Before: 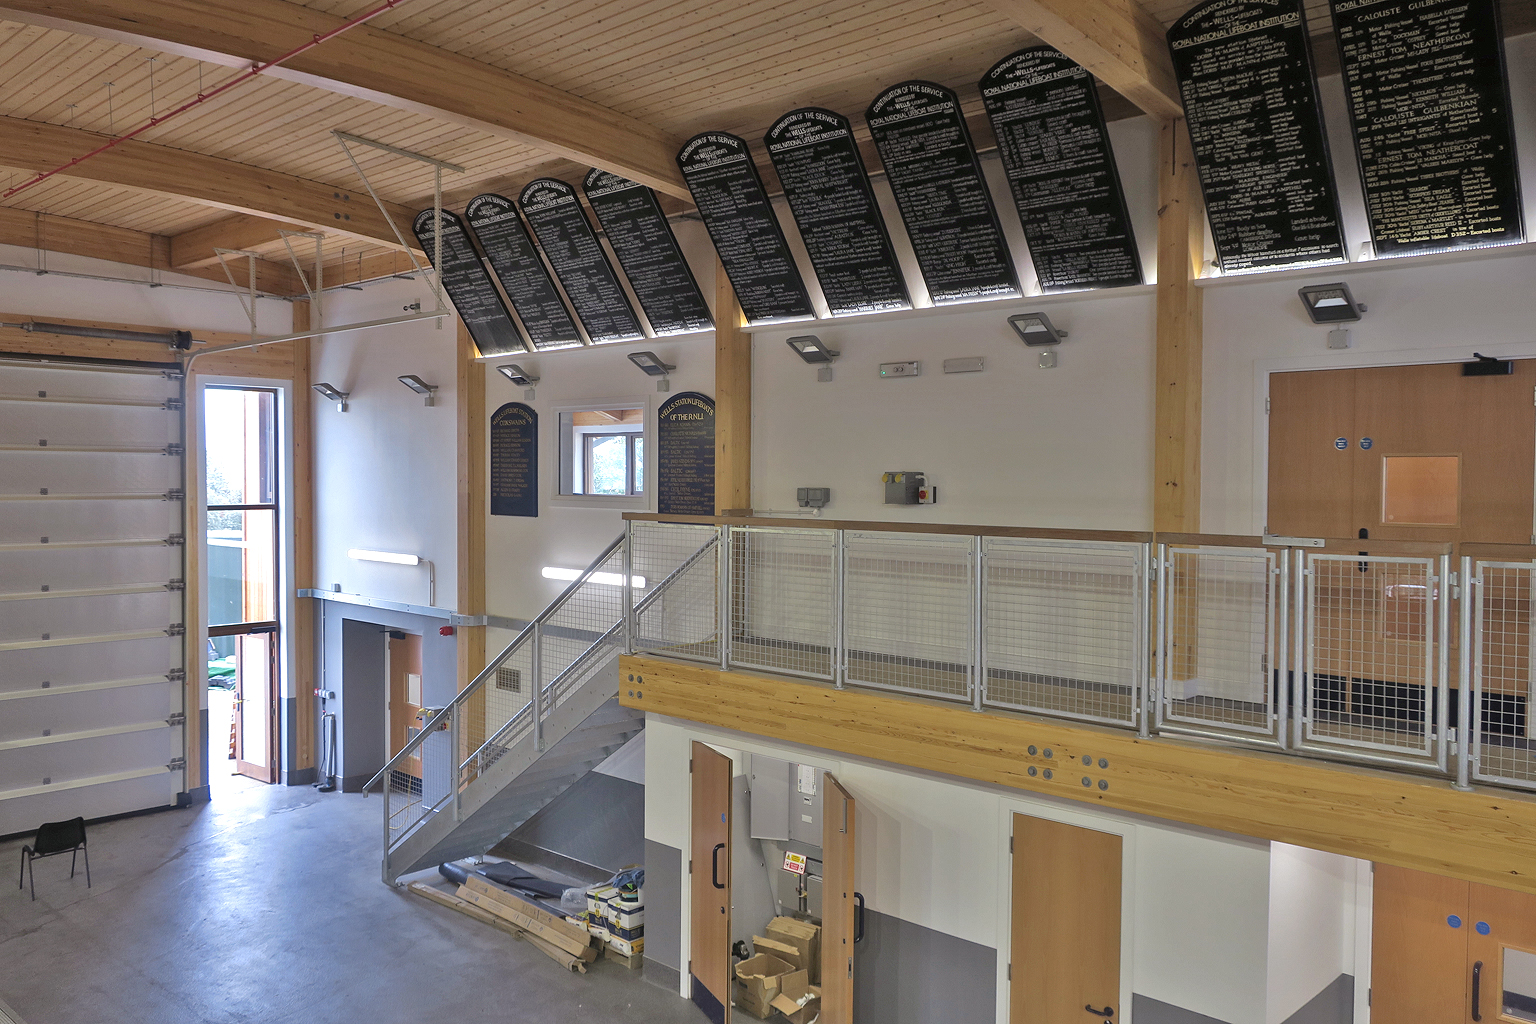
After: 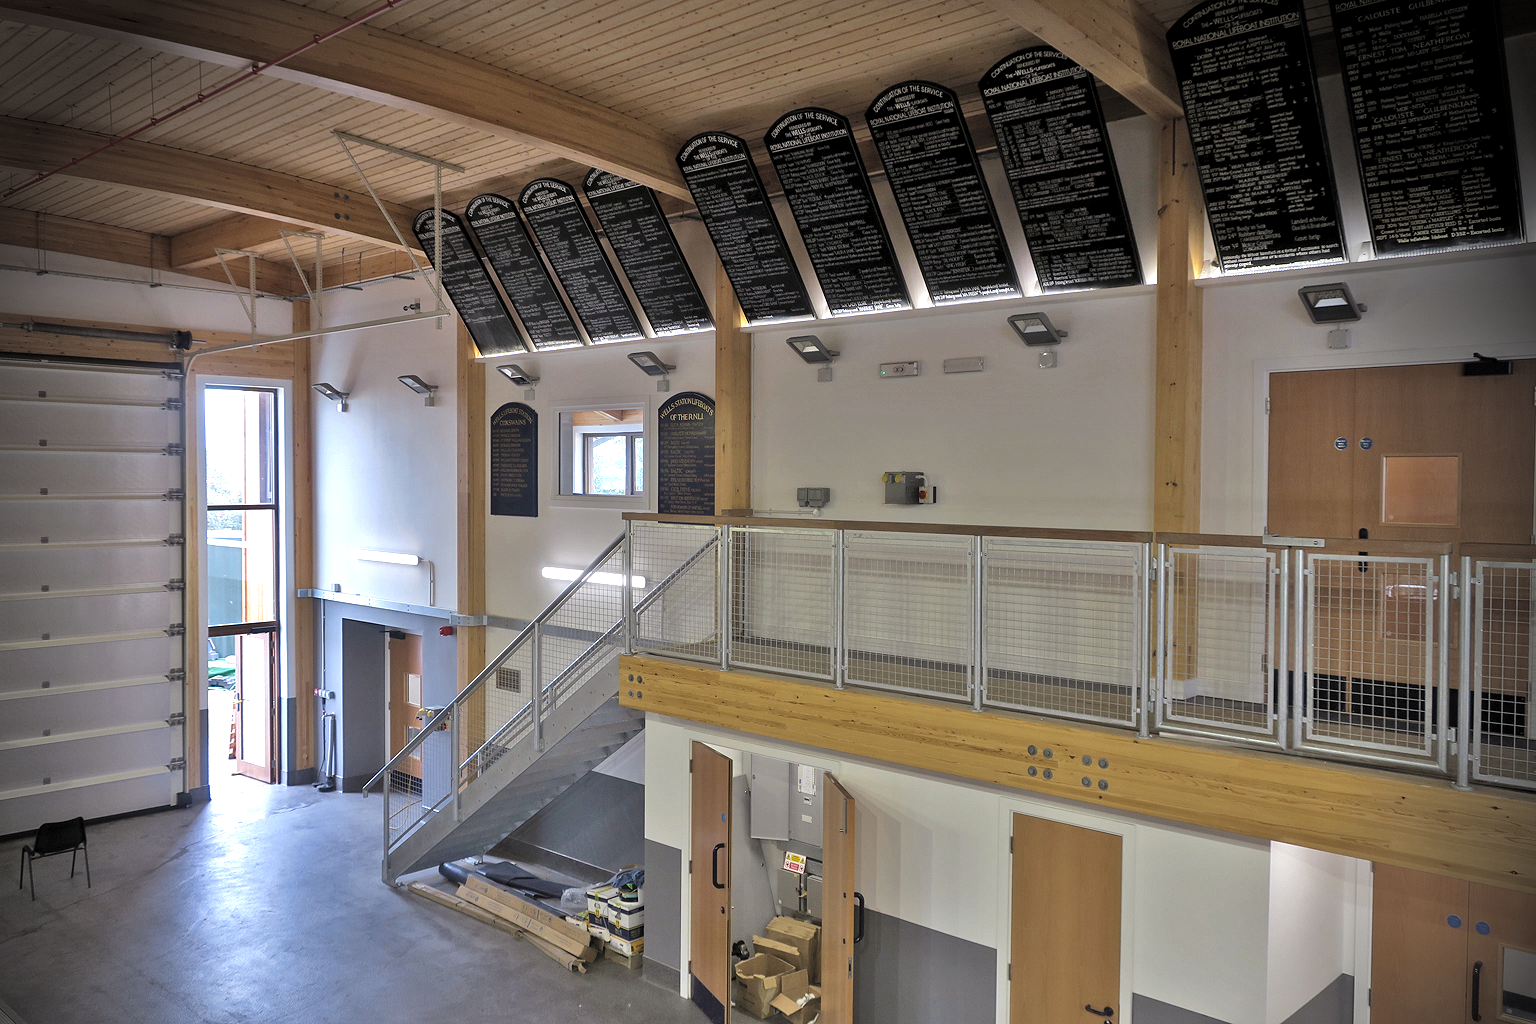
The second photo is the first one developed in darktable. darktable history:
levels: levels [0.062, 0.494, 0.925]
tone equalizer: edges refinement/feathering 500, mask exposure compensation -1.57 EV, preserve details no
vignetting: fall-off radius 31.87%, brightness -0.816, center (-0.03, 0.232)
